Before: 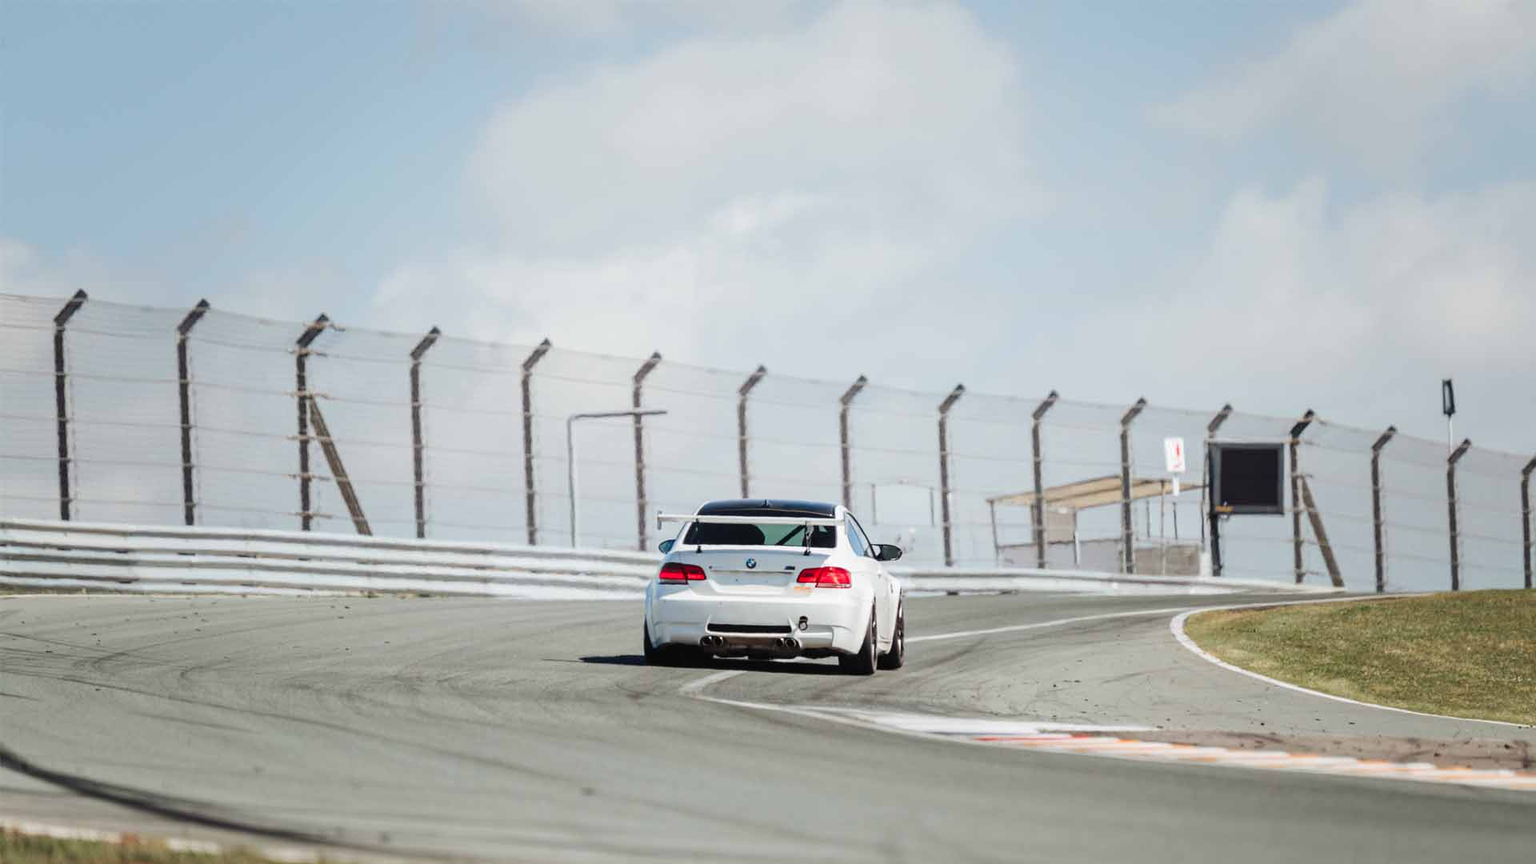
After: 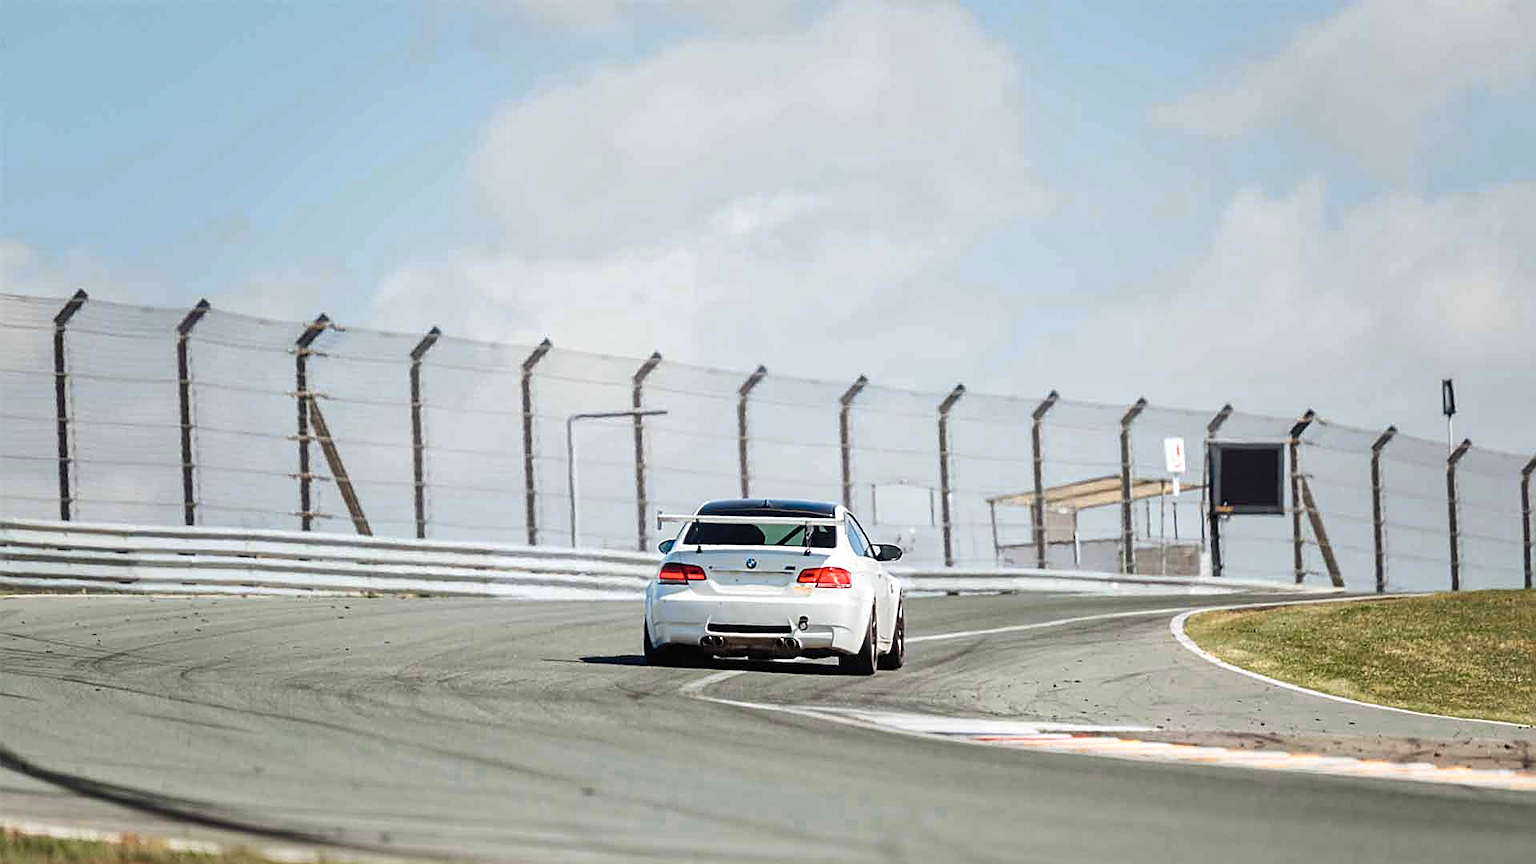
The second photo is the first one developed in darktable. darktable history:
color zones: curves: ch0 [(0.099, 0.624) (0.257, 0.596) (0.384, 0.376) (0.529, 0.492) (0.697, 0.564) (0.768, 0.532) (0.908, 0.644)]; ch1 [(0.112, 0.564) (0.254, 0.612) (0.432, 0.676) (0.592, 0.456) (0.743, 0.684) (0.888, 0.536)]; ch2 [(0.25, 0.5) (0.469, 0.36) (0.75, 0.5)]
sharpen: amount 0.575
local contrast: mode bilateral grid, contrast 20, coarseness 50, detail 140%, midtone range 0.2
